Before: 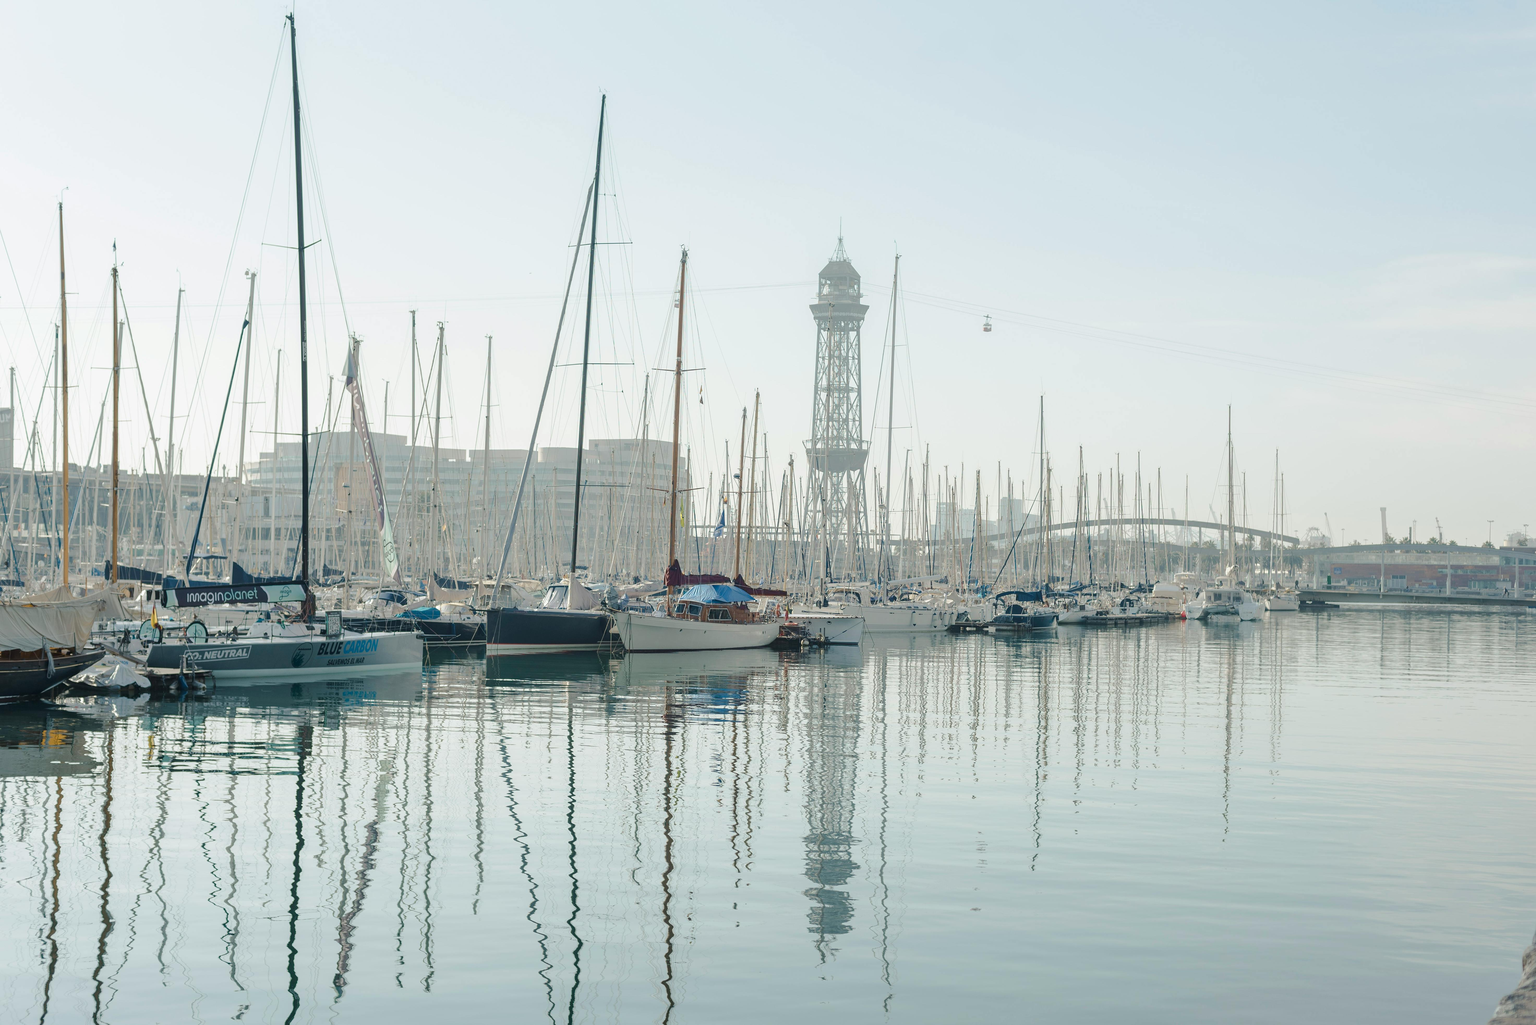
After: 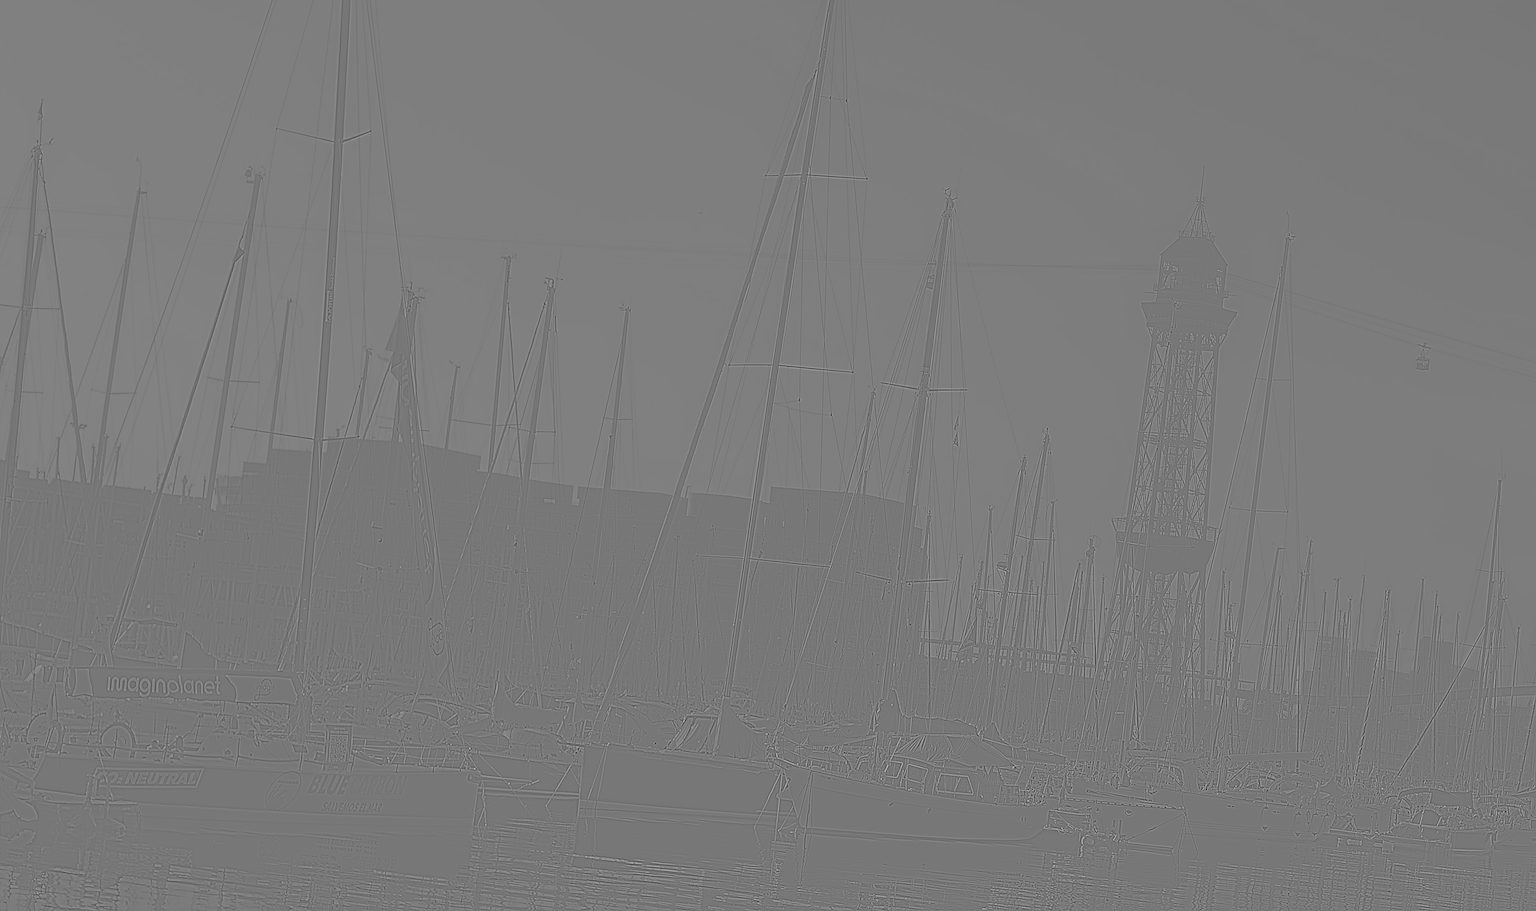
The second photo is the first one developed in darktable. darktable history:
highpass: sharpness 9.84%, contrast boost 9.94%
exposure: black level correction 0.001, exposure 0.5 EV, compensate exposure bias true, compensate highlight preservation false
crop and rotate: angle -4.99°, left 2.122%, top 6.945%, right 27.566%, bottom 30.519%
color balance: contrast 6.48%, output saturation 113.3%
sharpen: radius 1.4, amount 1.25, threshold 0.7
